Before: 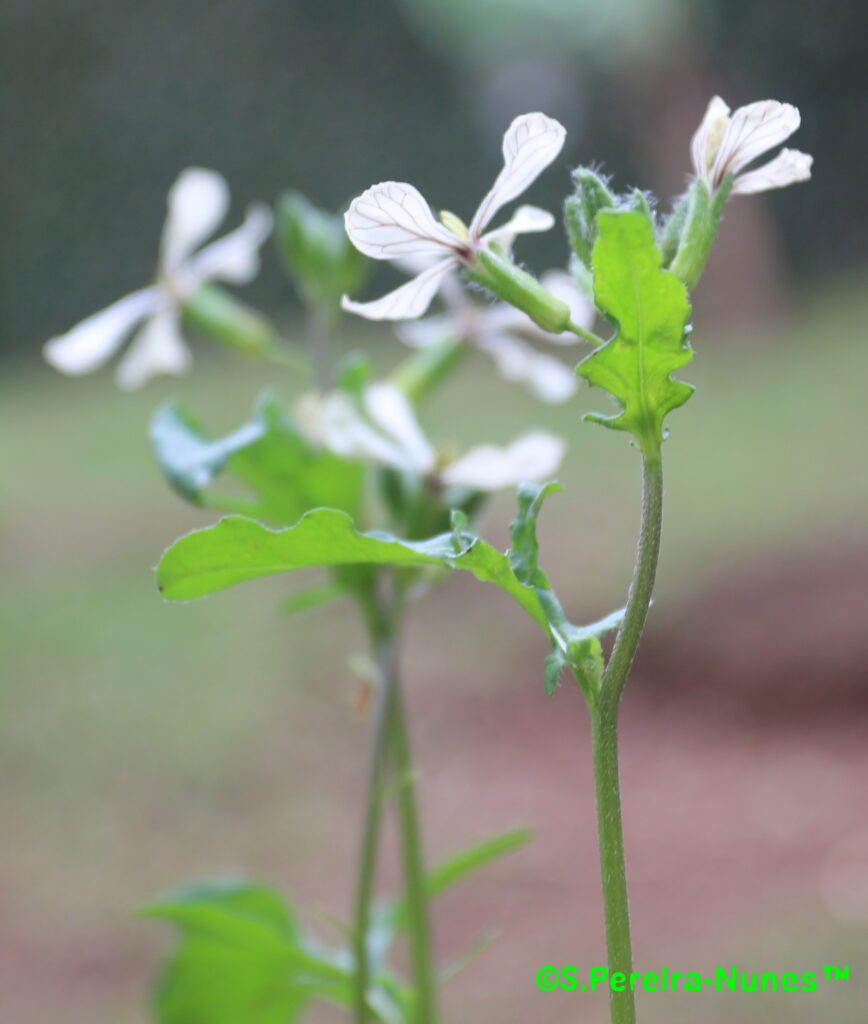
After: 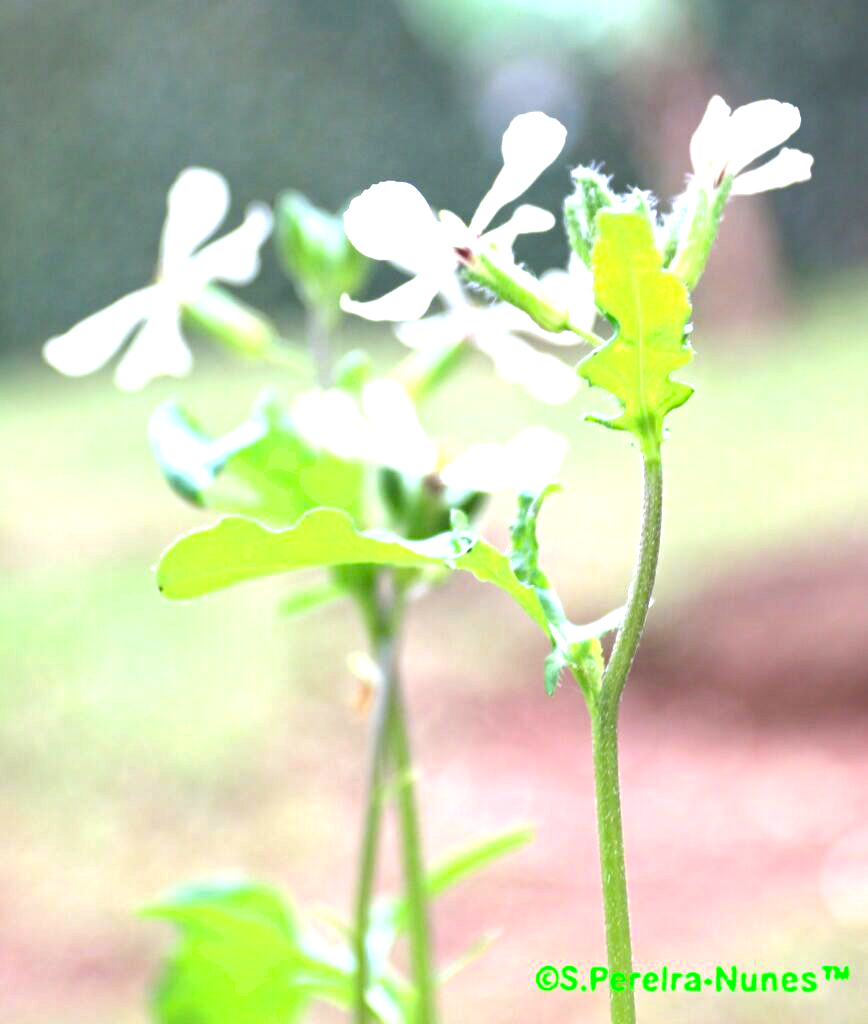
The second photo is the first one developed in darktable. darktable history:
exposure: black level correction 0, exposure 1.75 EV, compensate exposure bias true, compensate highlight preservation false
shadows and highlights: shadows 52.34, highlights -28.23, soften with gaussian
haze removal: compatibility mode true, adaptive false
